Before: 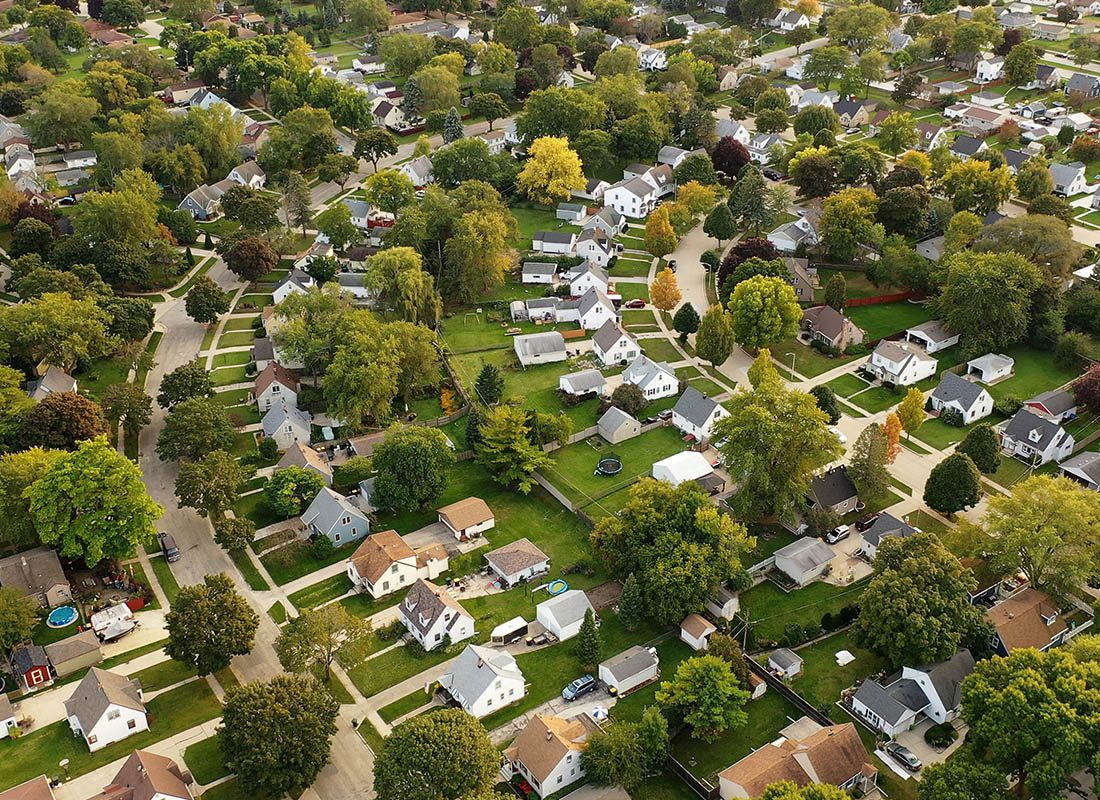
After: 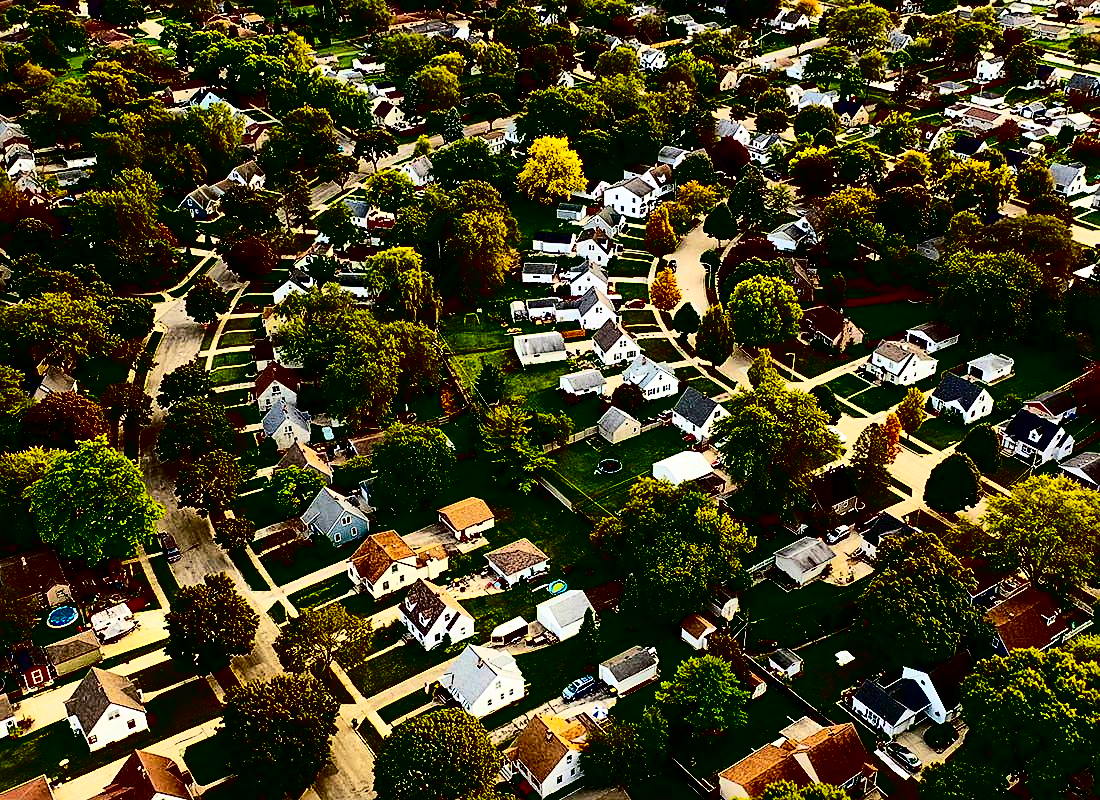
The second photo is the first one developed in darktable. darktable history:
sharpen: on, module defaults
contrast brightness saturation: contrast 0.77, brightness -1, saturation 1
